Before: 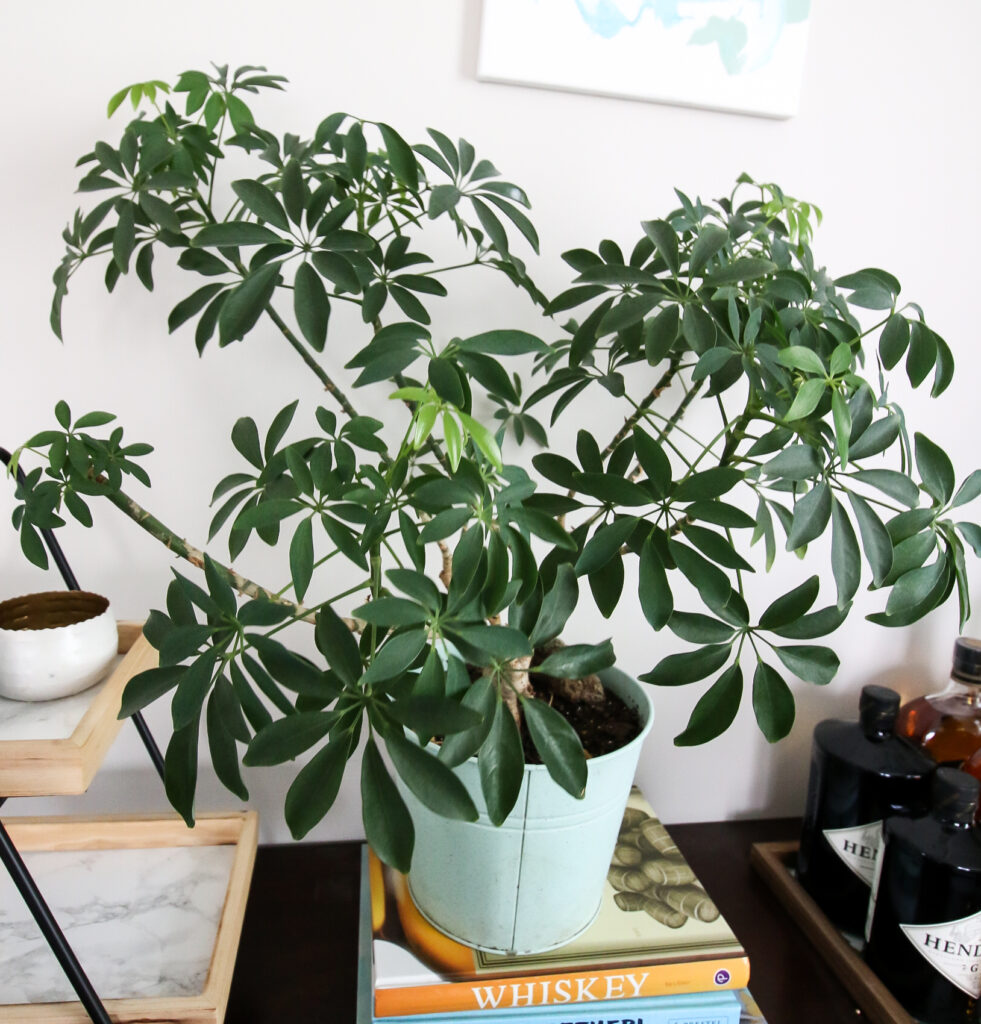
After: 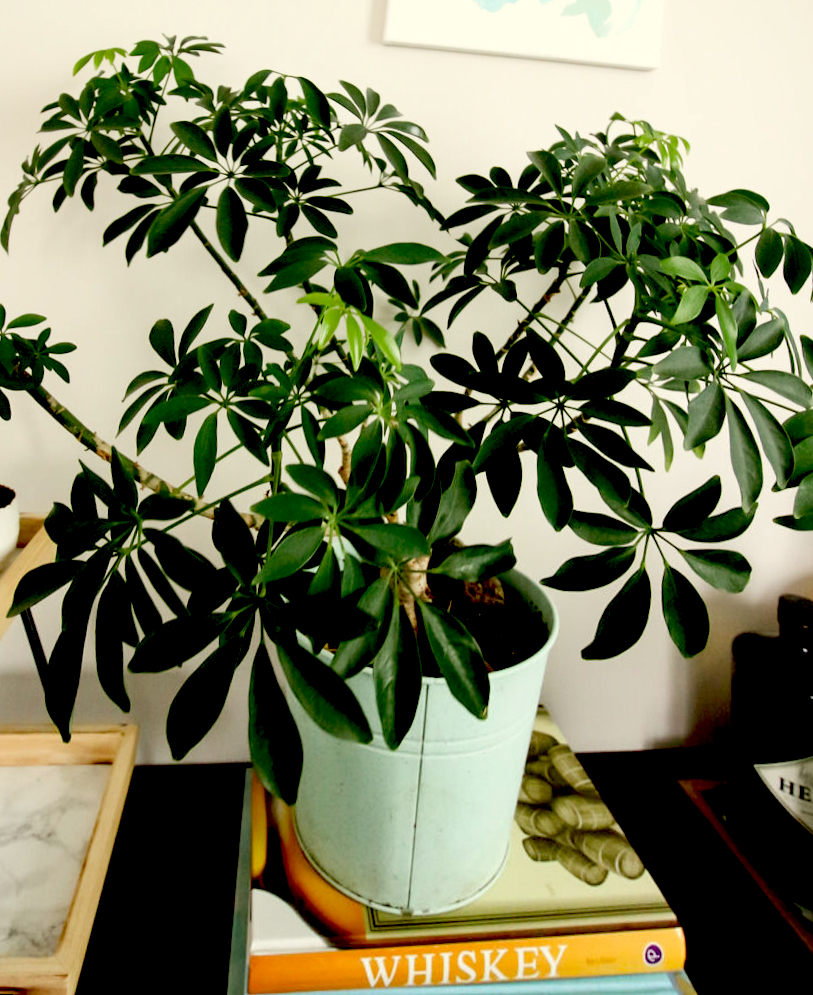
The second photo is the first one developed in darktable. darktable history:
rotate and perspective: rotation 0.72°, lens shift (vertical) -0.352, lens shift (horizontal) -0.051, crop left 0.152, crop right 0.859, crop top 0.019, crop bottom 0.964
color correction: highlights a* -1.43, highlights b* 10.12, shadows a* 0.395, shadows b* 19.35
exposure: black level correction 0.056, compensate highlight preservation false
